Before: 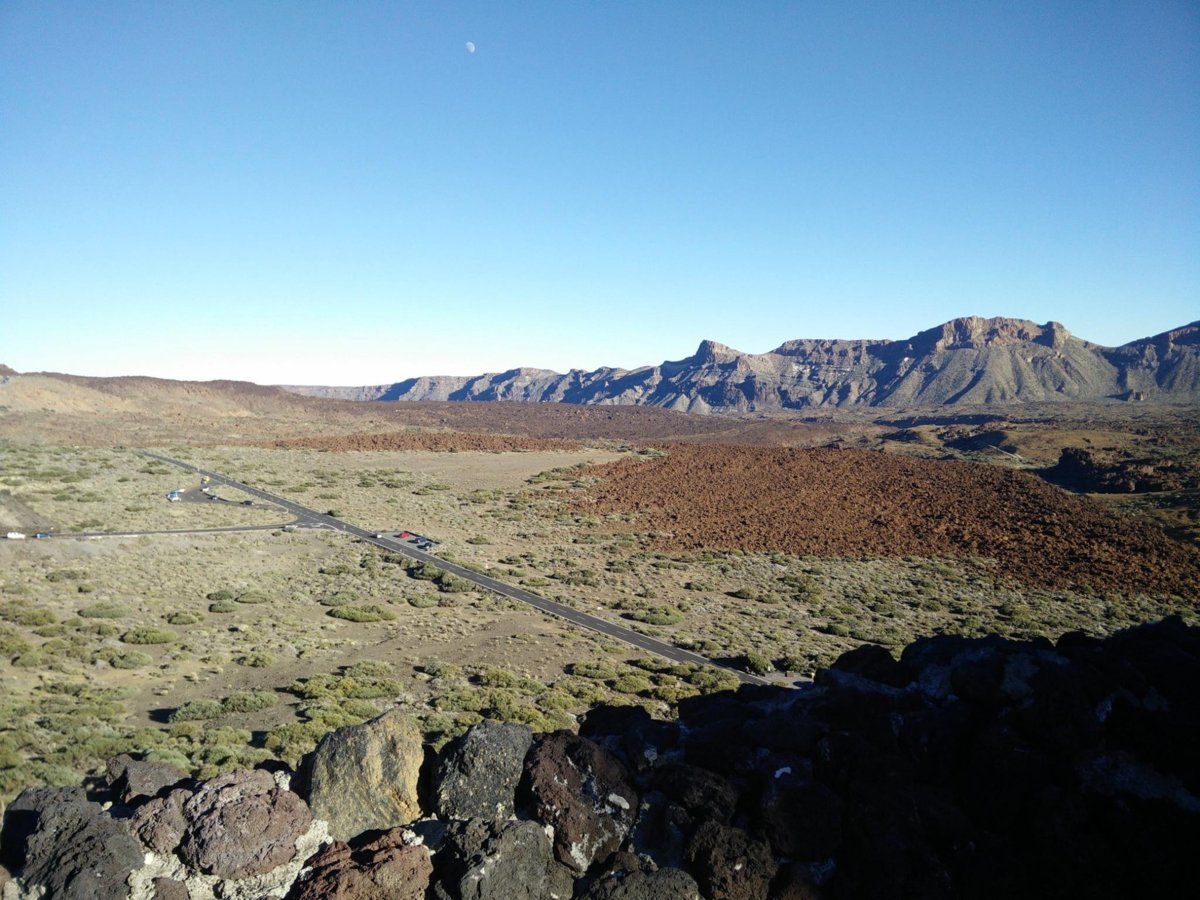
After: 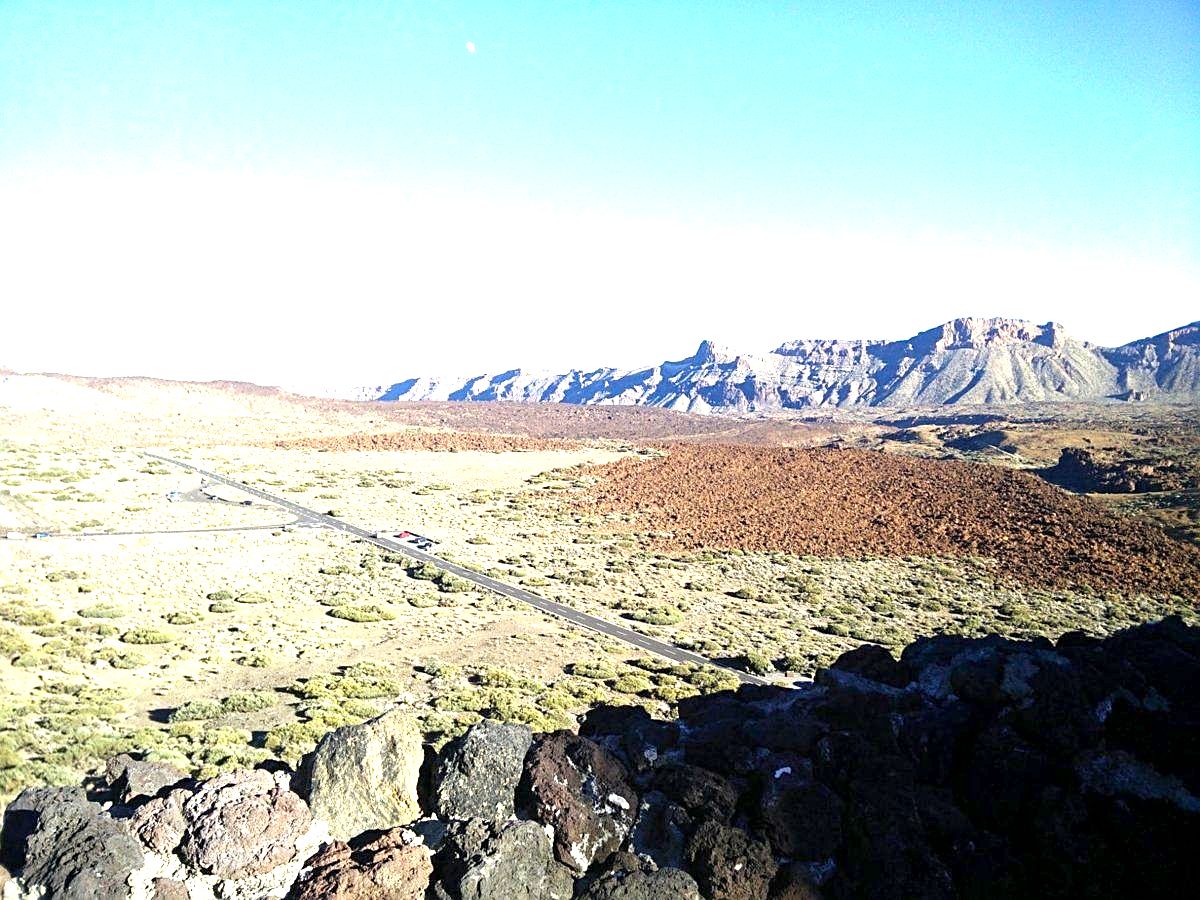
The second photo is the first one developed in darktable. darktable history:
sharpen: on, module defaults
exposure: black level correction 0.001, exposure 1.65 EV, compensate highlight preservation false
